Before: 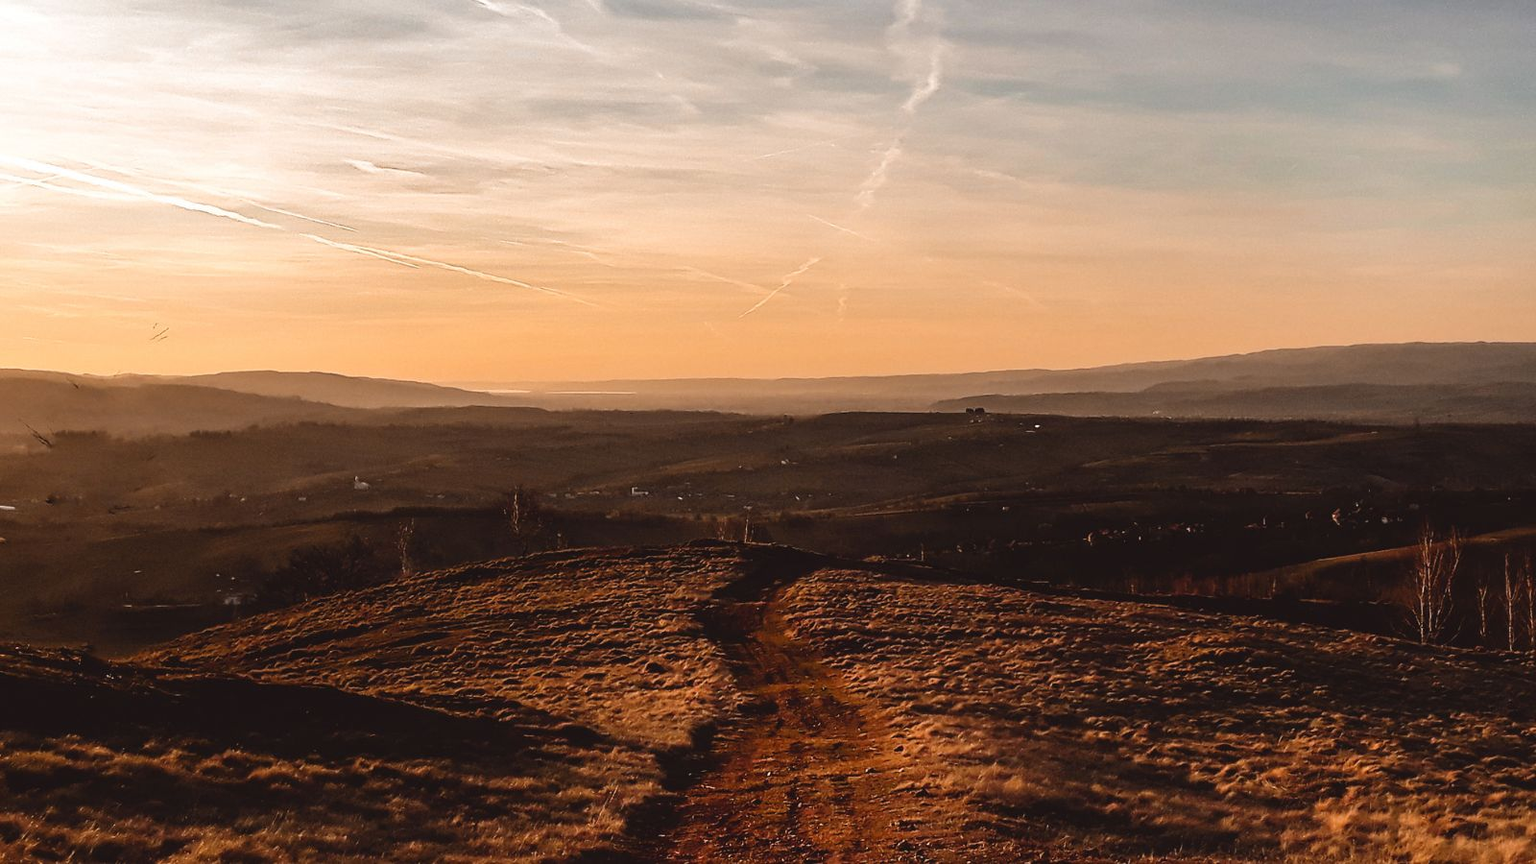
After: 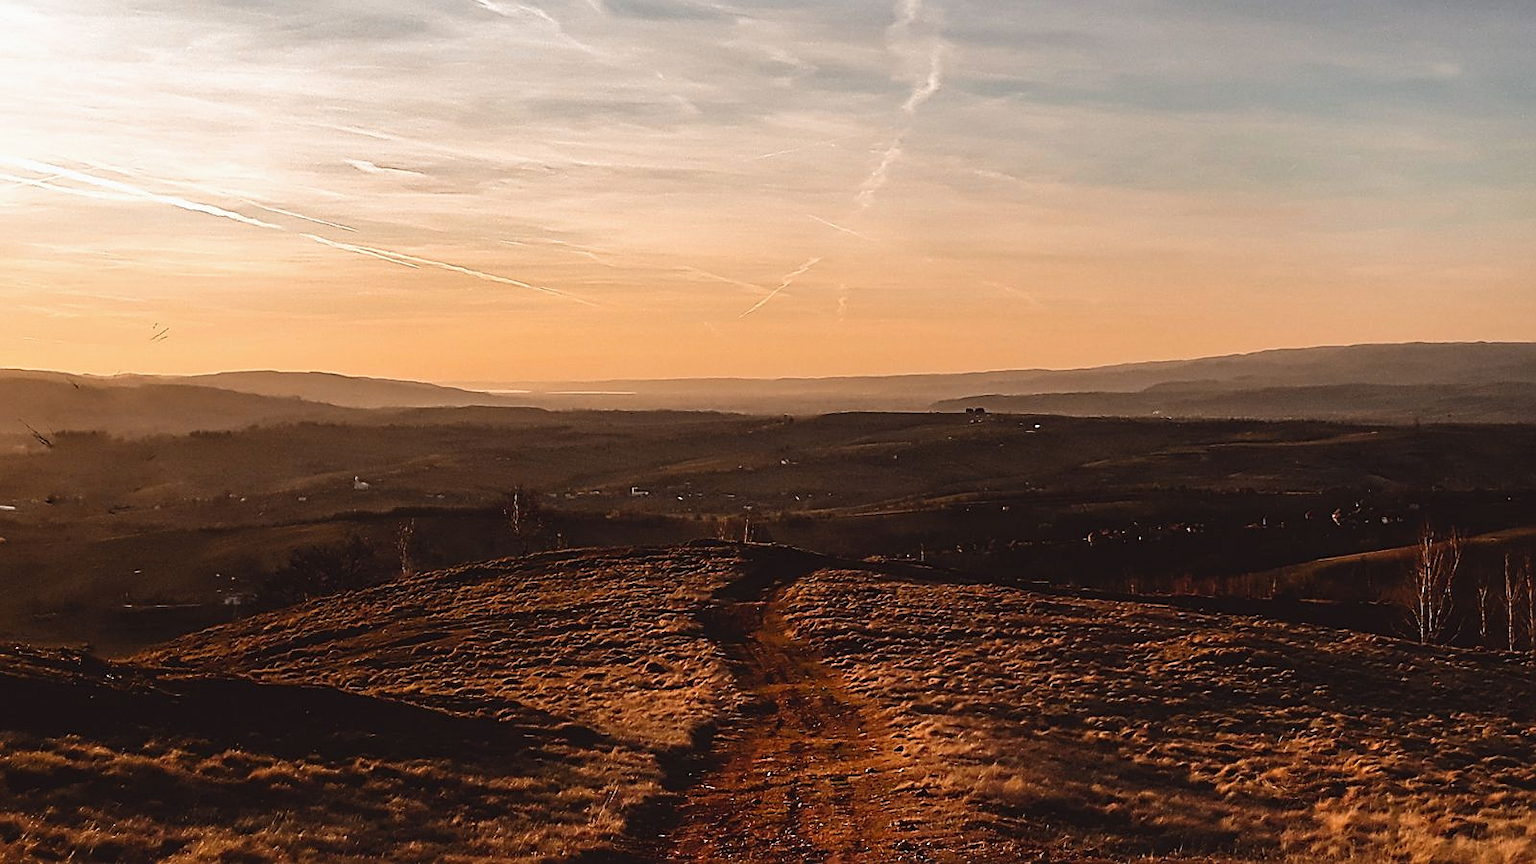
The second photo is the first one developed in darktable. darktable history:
sharpen: on, module defaults
exposure: exposure -0.048 EV, compensate highlight preservation false
